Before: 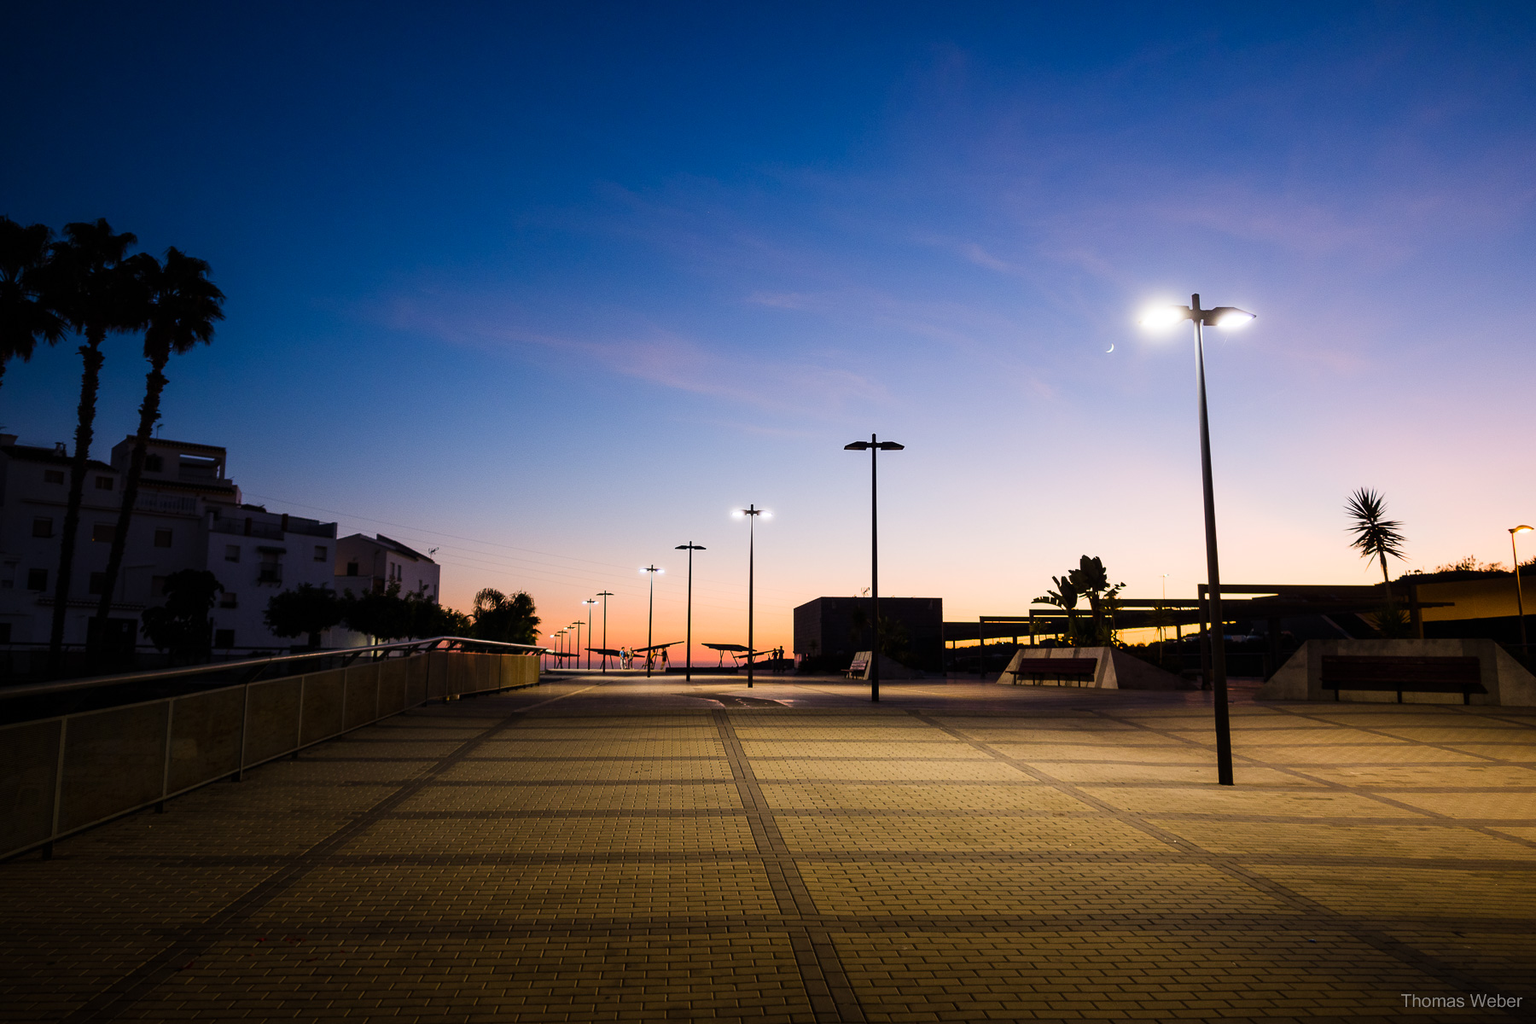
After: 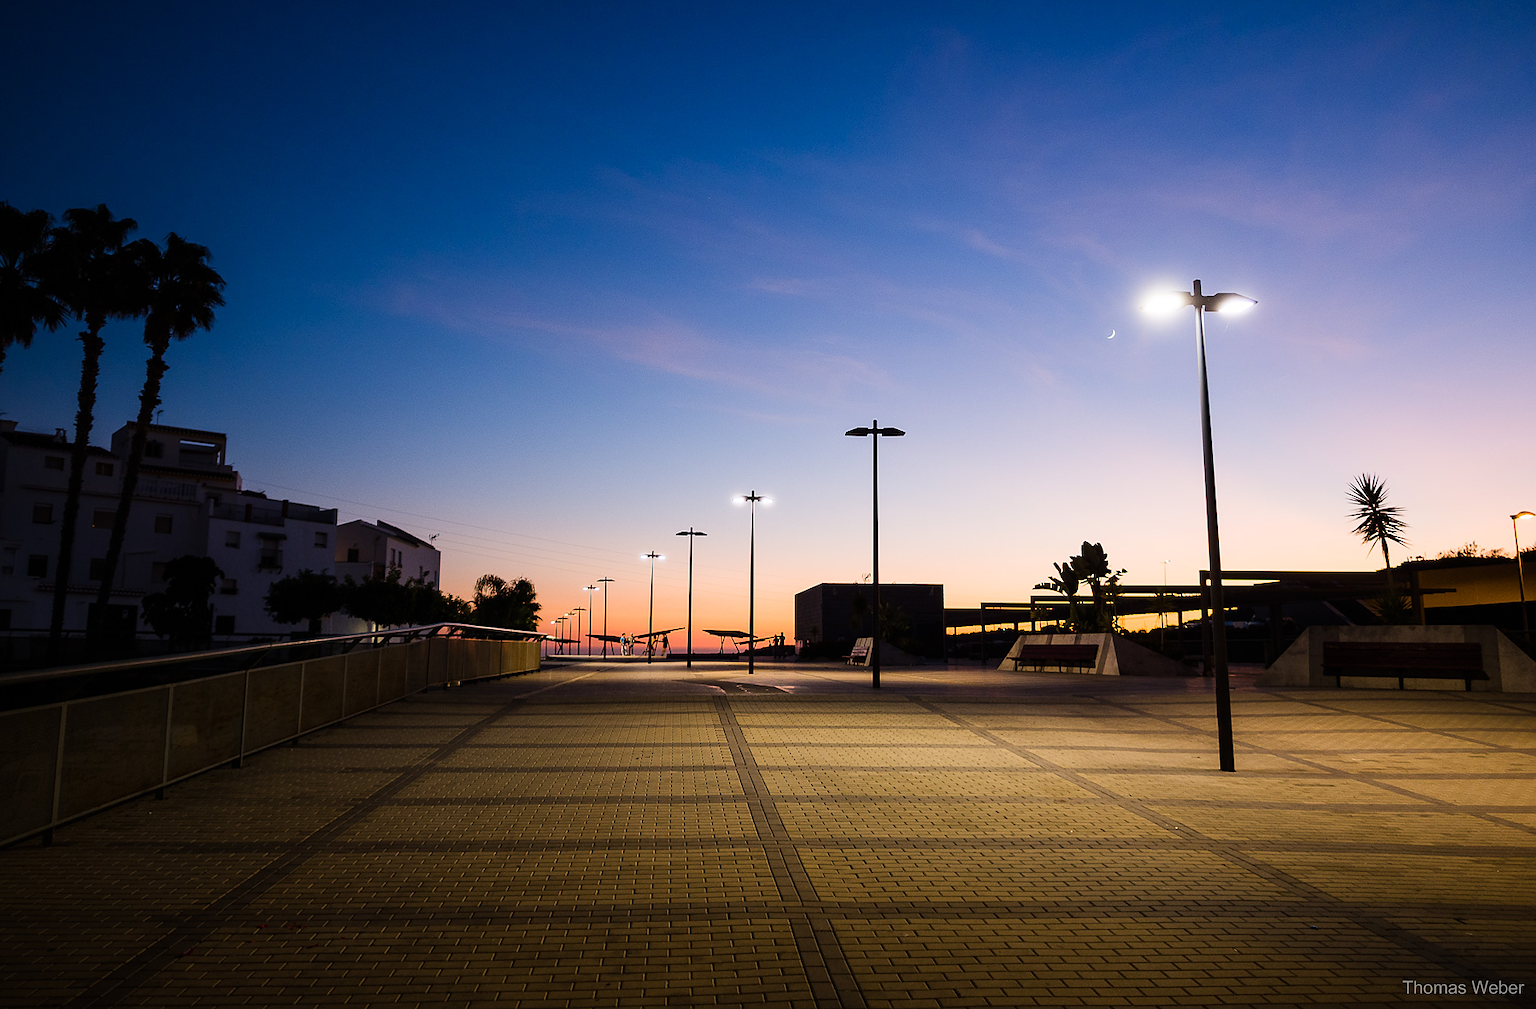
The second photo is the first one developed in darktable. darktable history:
crop: top 1.487%, right 0.109%
sharpen: radius 0.972, amount 0.612
